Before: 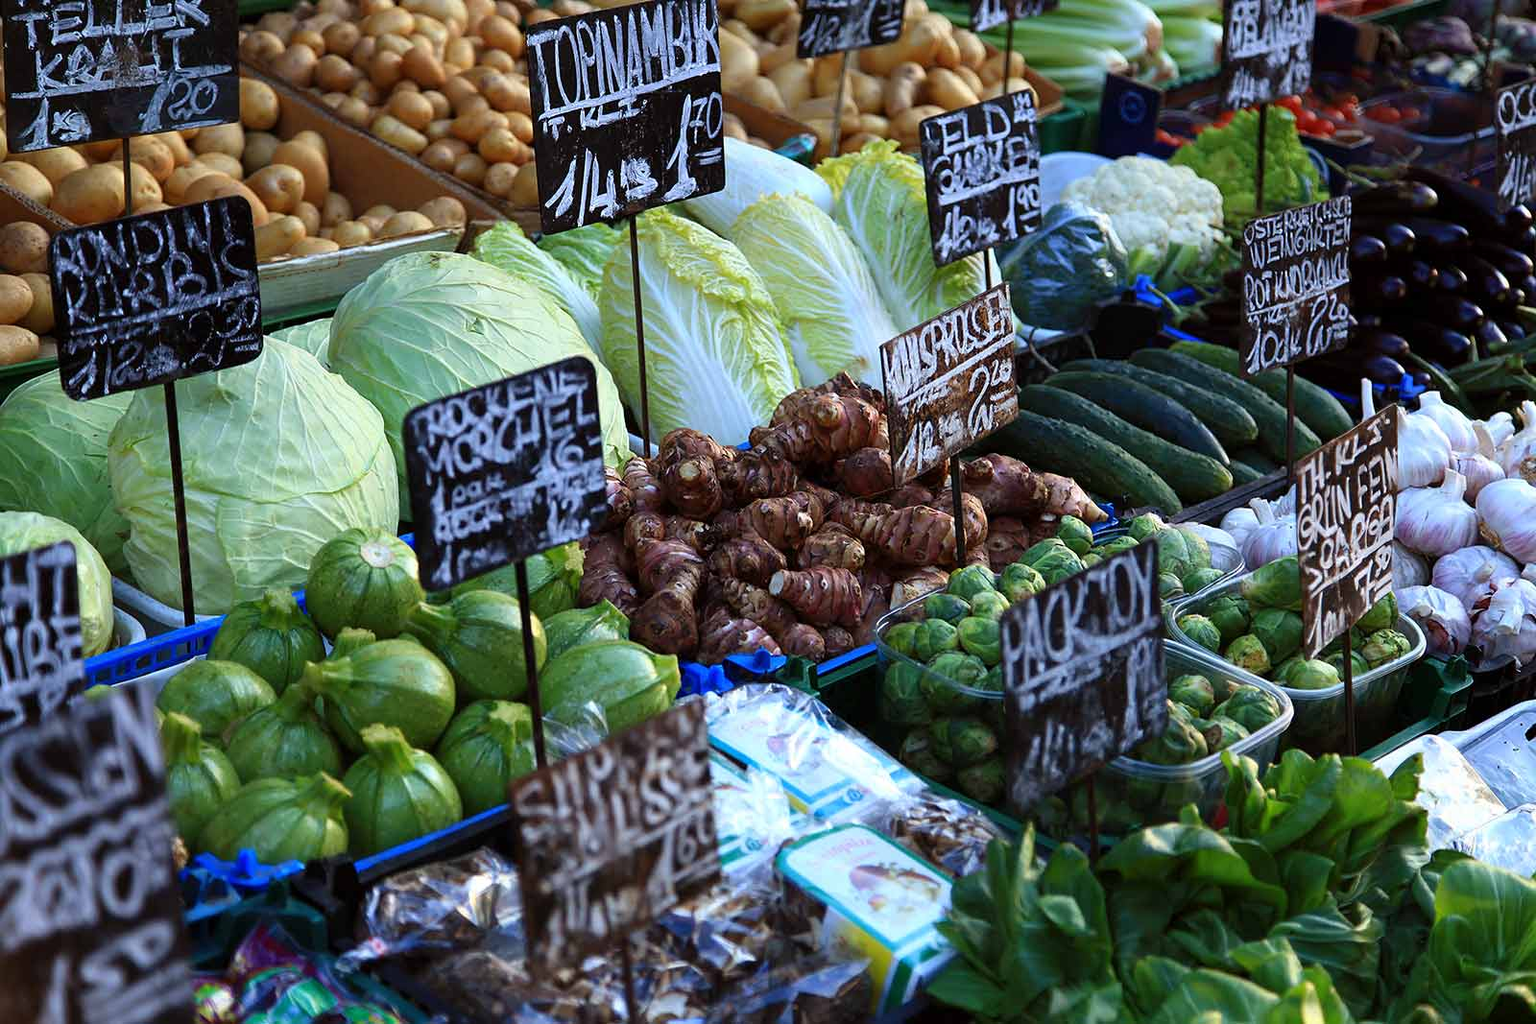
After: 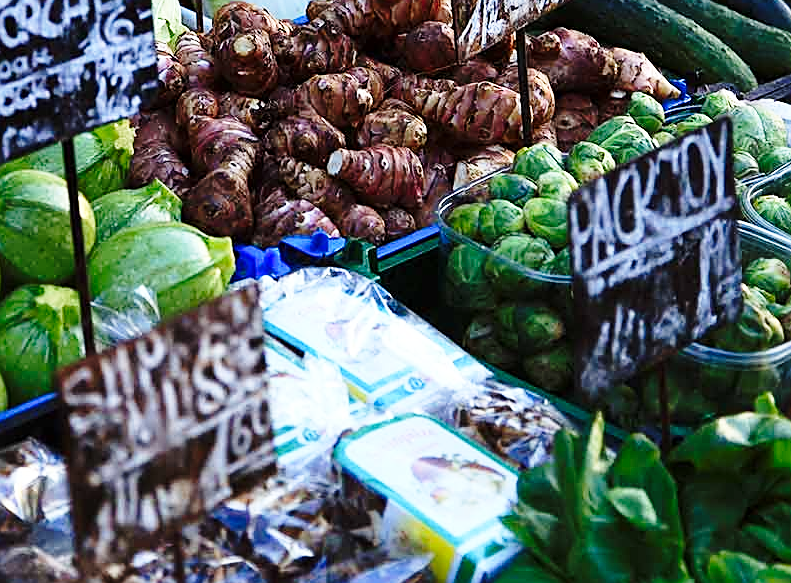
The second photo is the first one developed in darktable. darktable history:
crop: left 29.672%, top 41.786%, right 20.851%, bottom 3.487%
sharpen: on, module defaults
base curve: curves: ch0 [(0, 0) (0.028, 0.03) (0.121, 0.232) (0.46, 0.748) (0.859, 0.968) (1, 1)], preserve colors none
